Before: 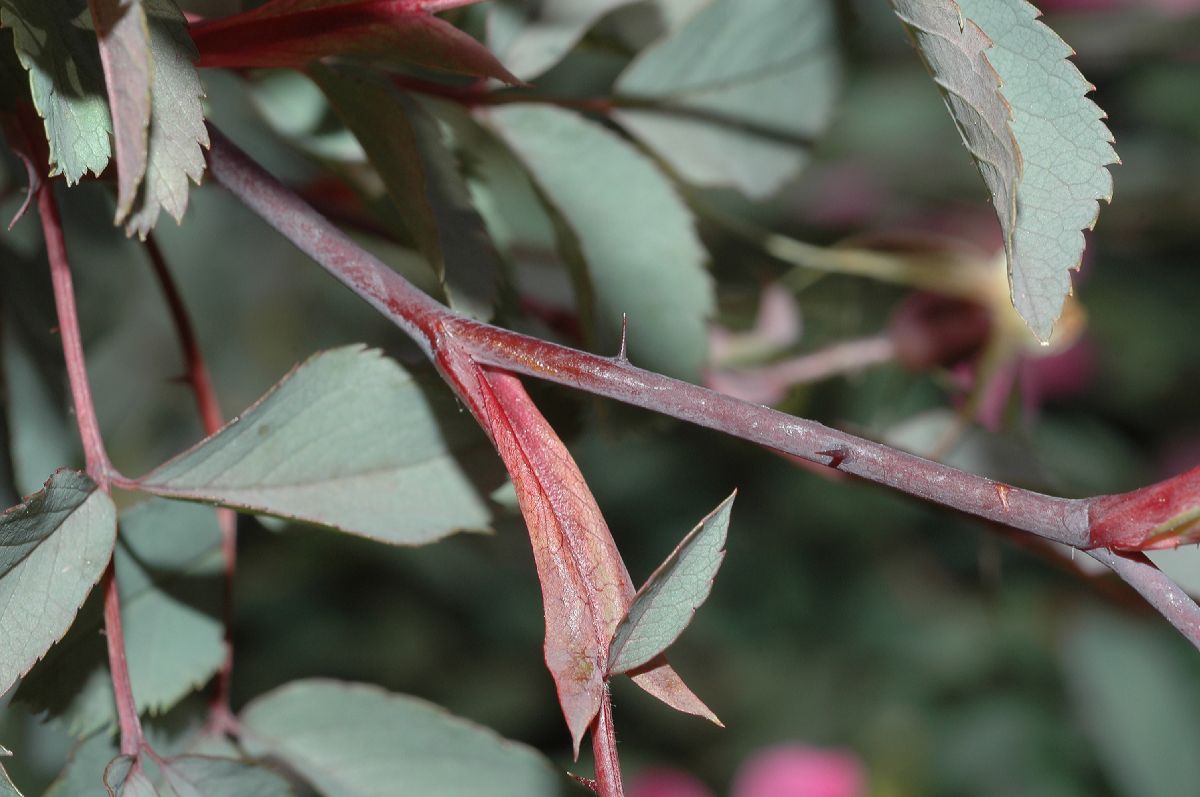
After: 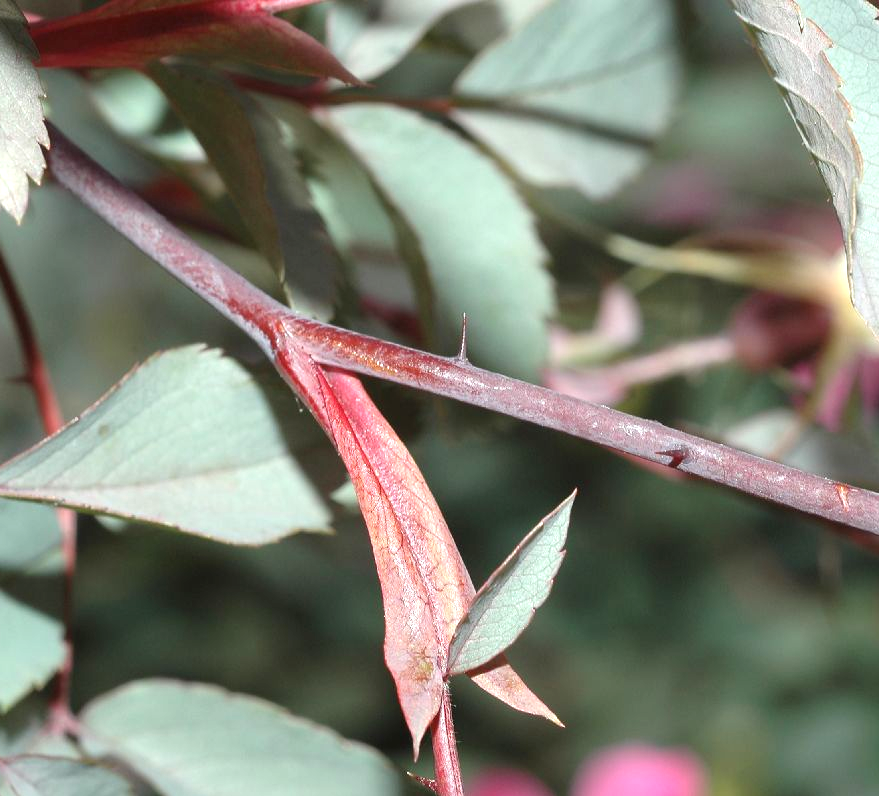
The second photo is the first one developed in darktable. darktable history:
exposure: black level correction 0, exposure 0.896 EV, compensate highlight preservation false
crop: left 13.378%, top 0%, right 13.338%
